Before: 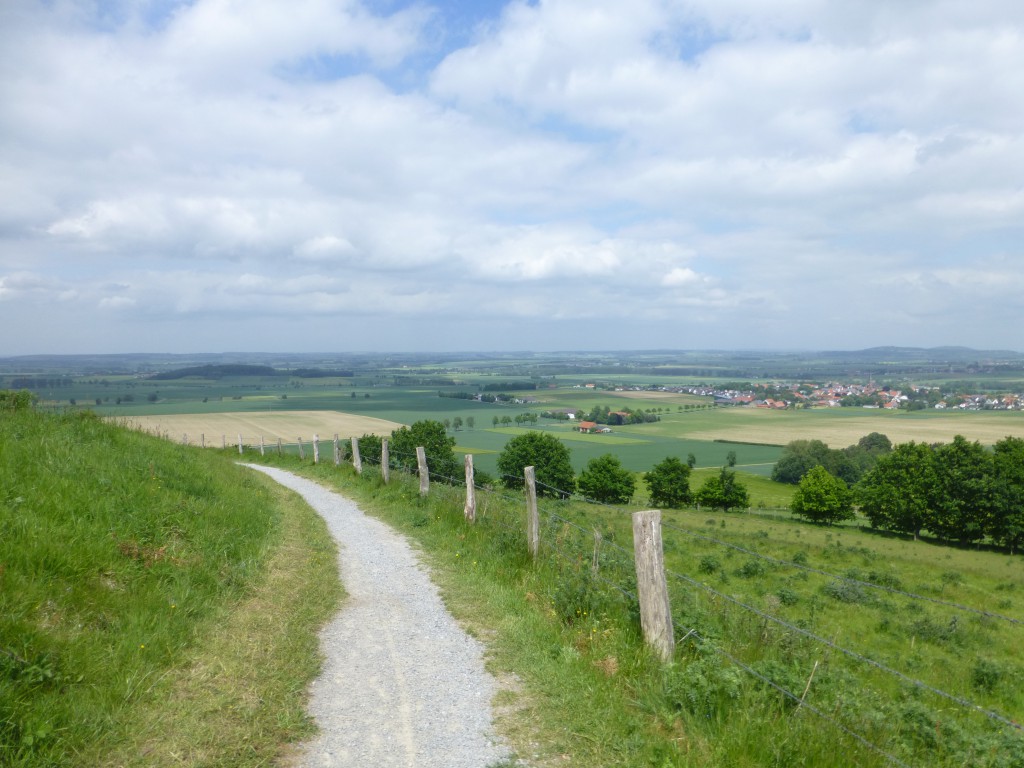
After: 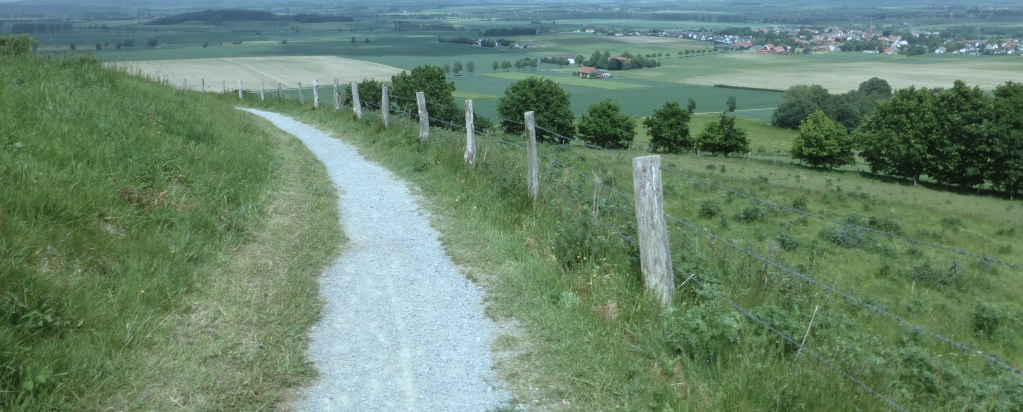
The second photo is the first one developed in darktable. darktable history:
color correction: highlights a* -12.64, highlights b* -18.1, saturation 0.7
exposure: compensate highlight preservation false
crop and rotate: top 46.237%
